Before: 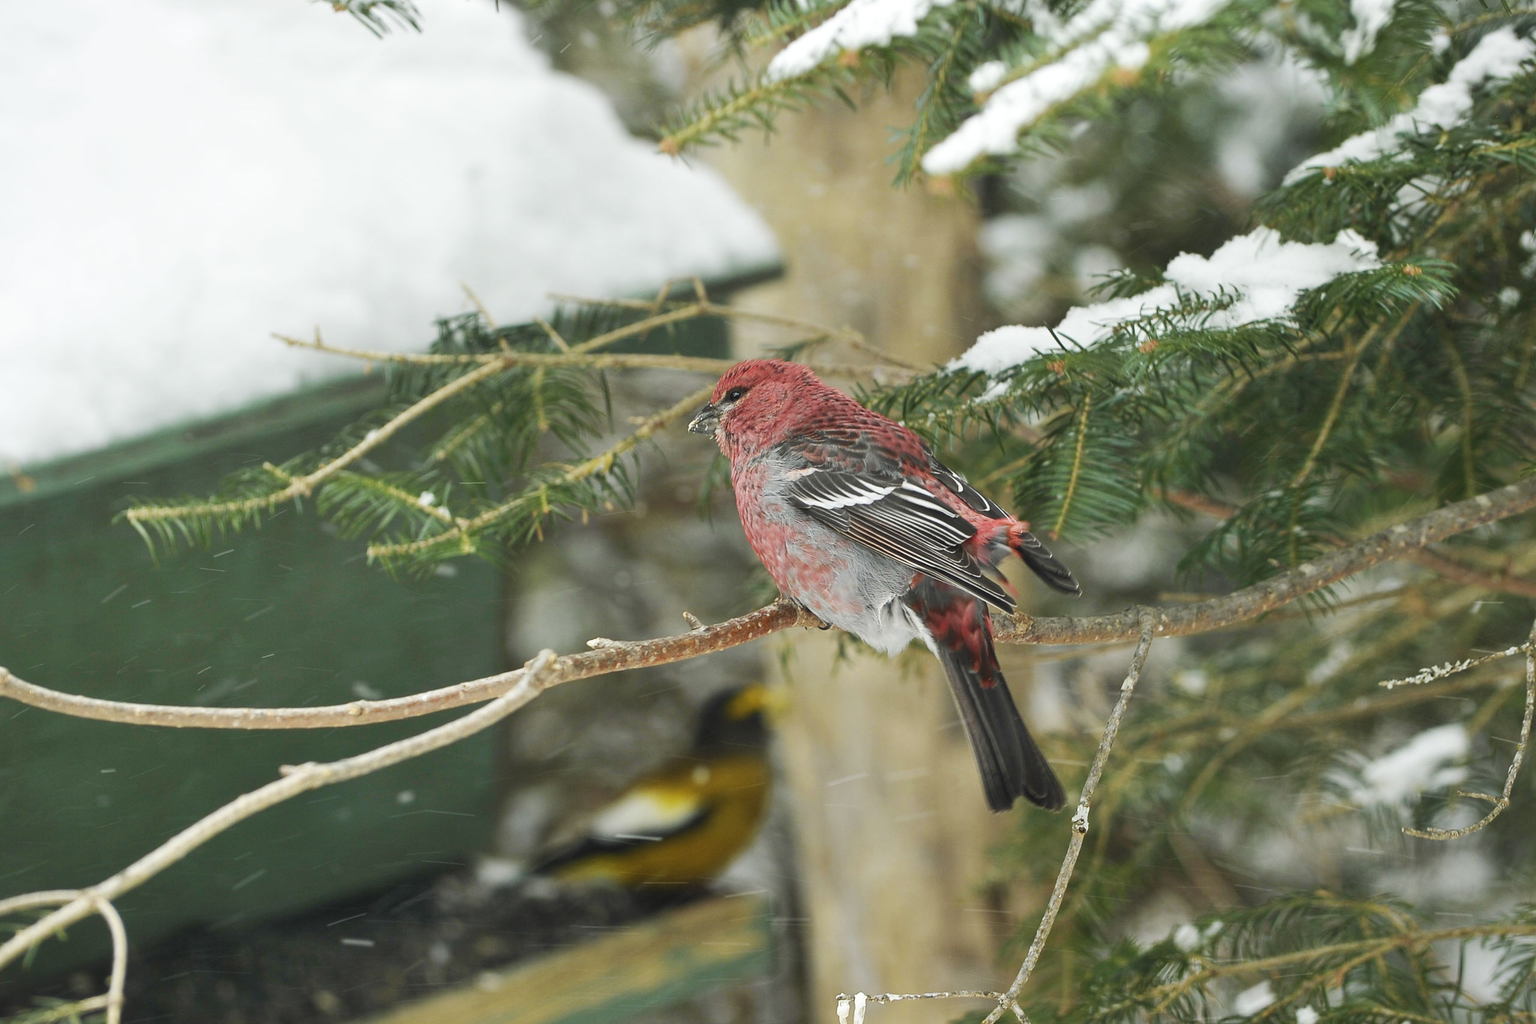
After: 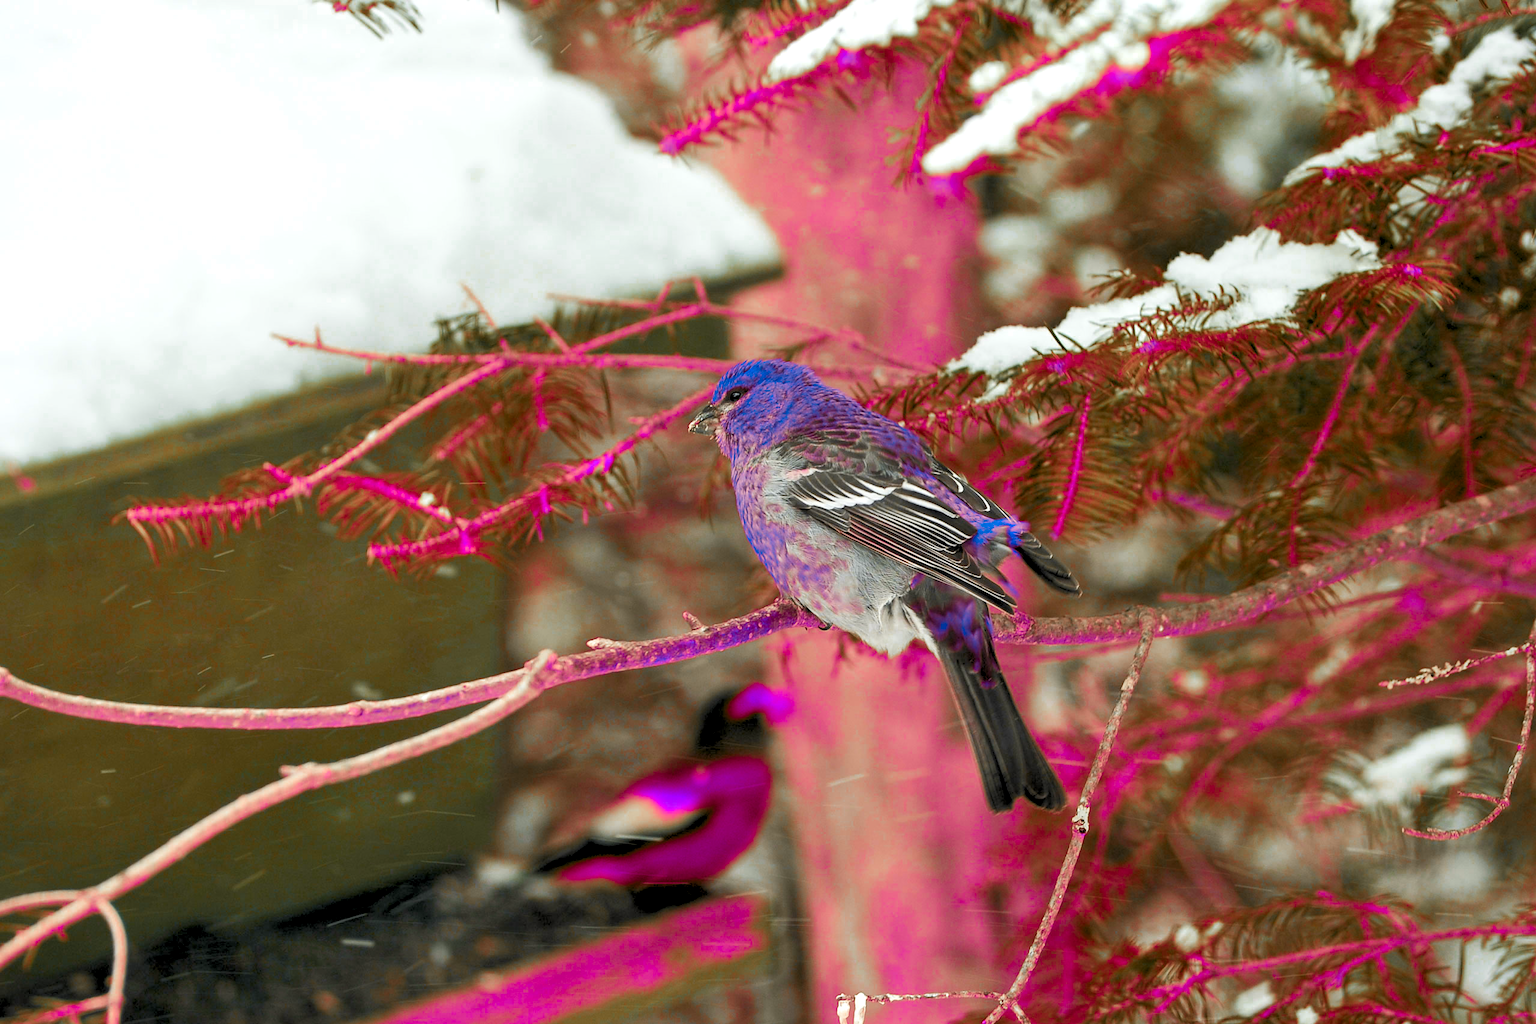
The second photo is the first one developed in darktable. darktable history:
color zones: curves: ch0 [(0.826, 0.353)]; ch1 [(0.242, 0.647) (0.889, 0.342)]; ch2 [(0.246, 0.089) (0.969, 0.068)]
local contrast: highlights 61%, shadows 106%, detail 107%, midtone range 0.529
color balance rgb: linear chroma grading › global chroma 9%, perceptual saturation grading › global saturation 36%, perceptual brilliance grading › global brilliance 15%, perceptual brilliance grading › shadows -35%, global vibrance 15%
rgb levels: preserve colors sum RGB, levels [[0.038, 0.433, 0.934], [0, 0.5, 1], [0, 0.5, 1]]
